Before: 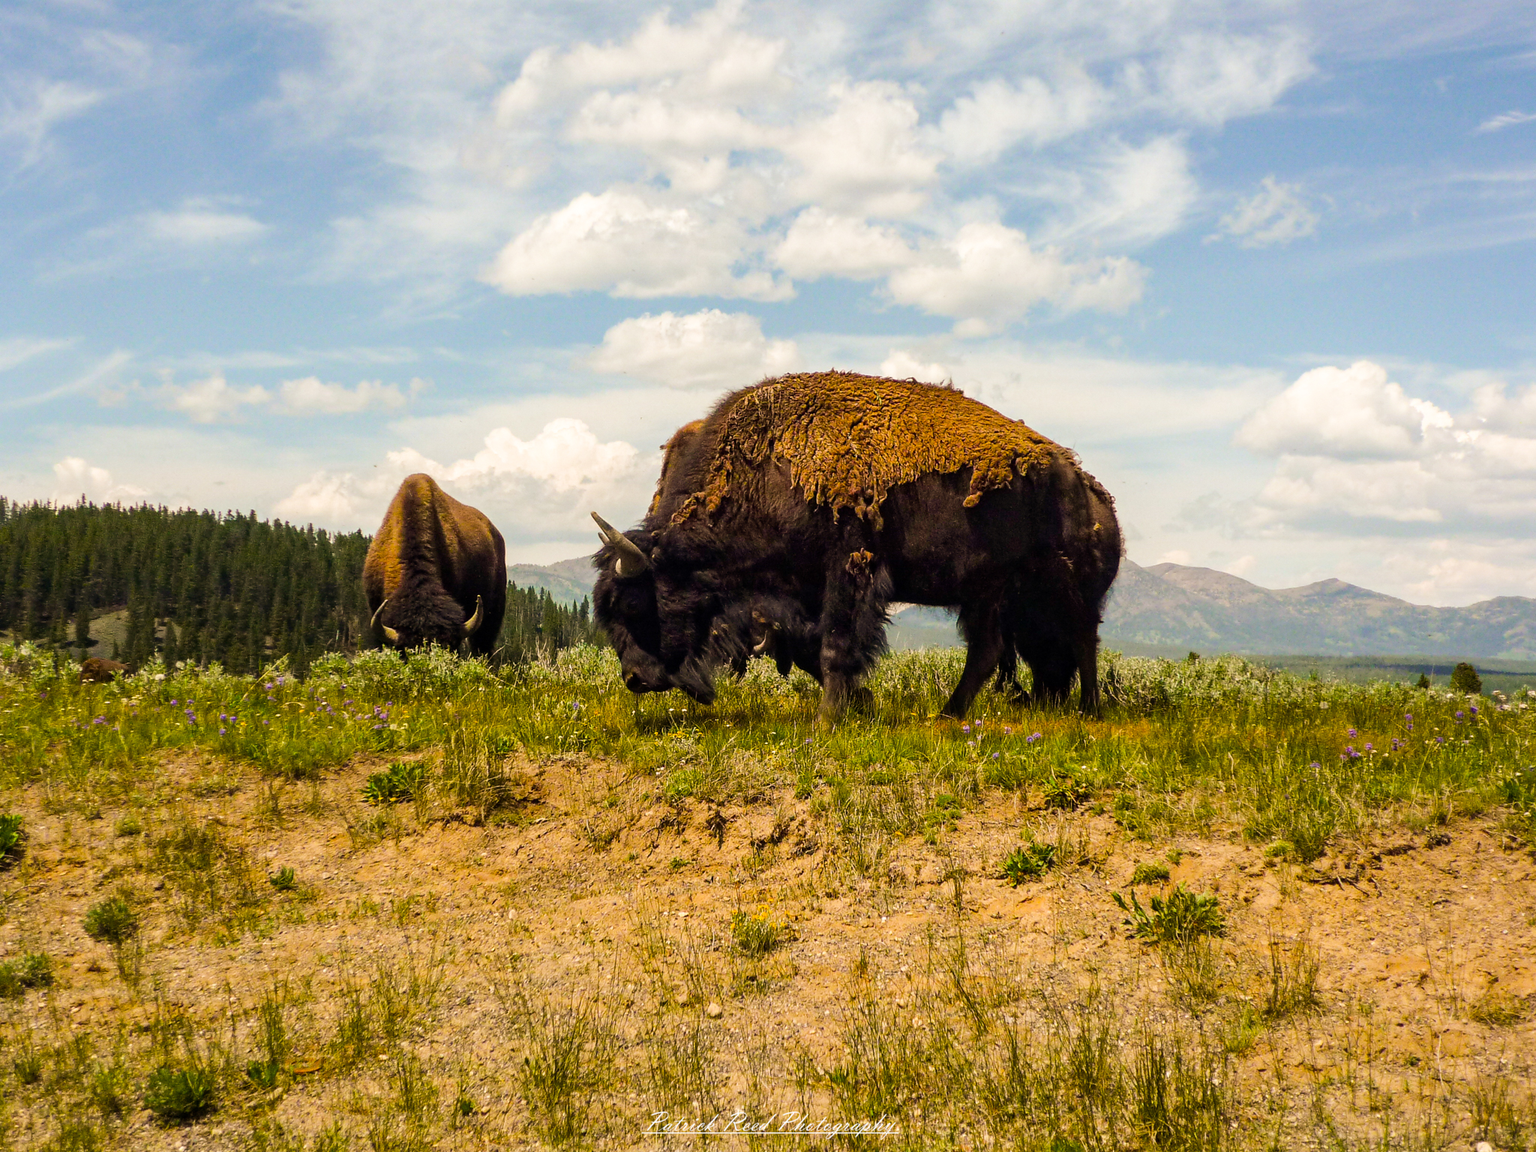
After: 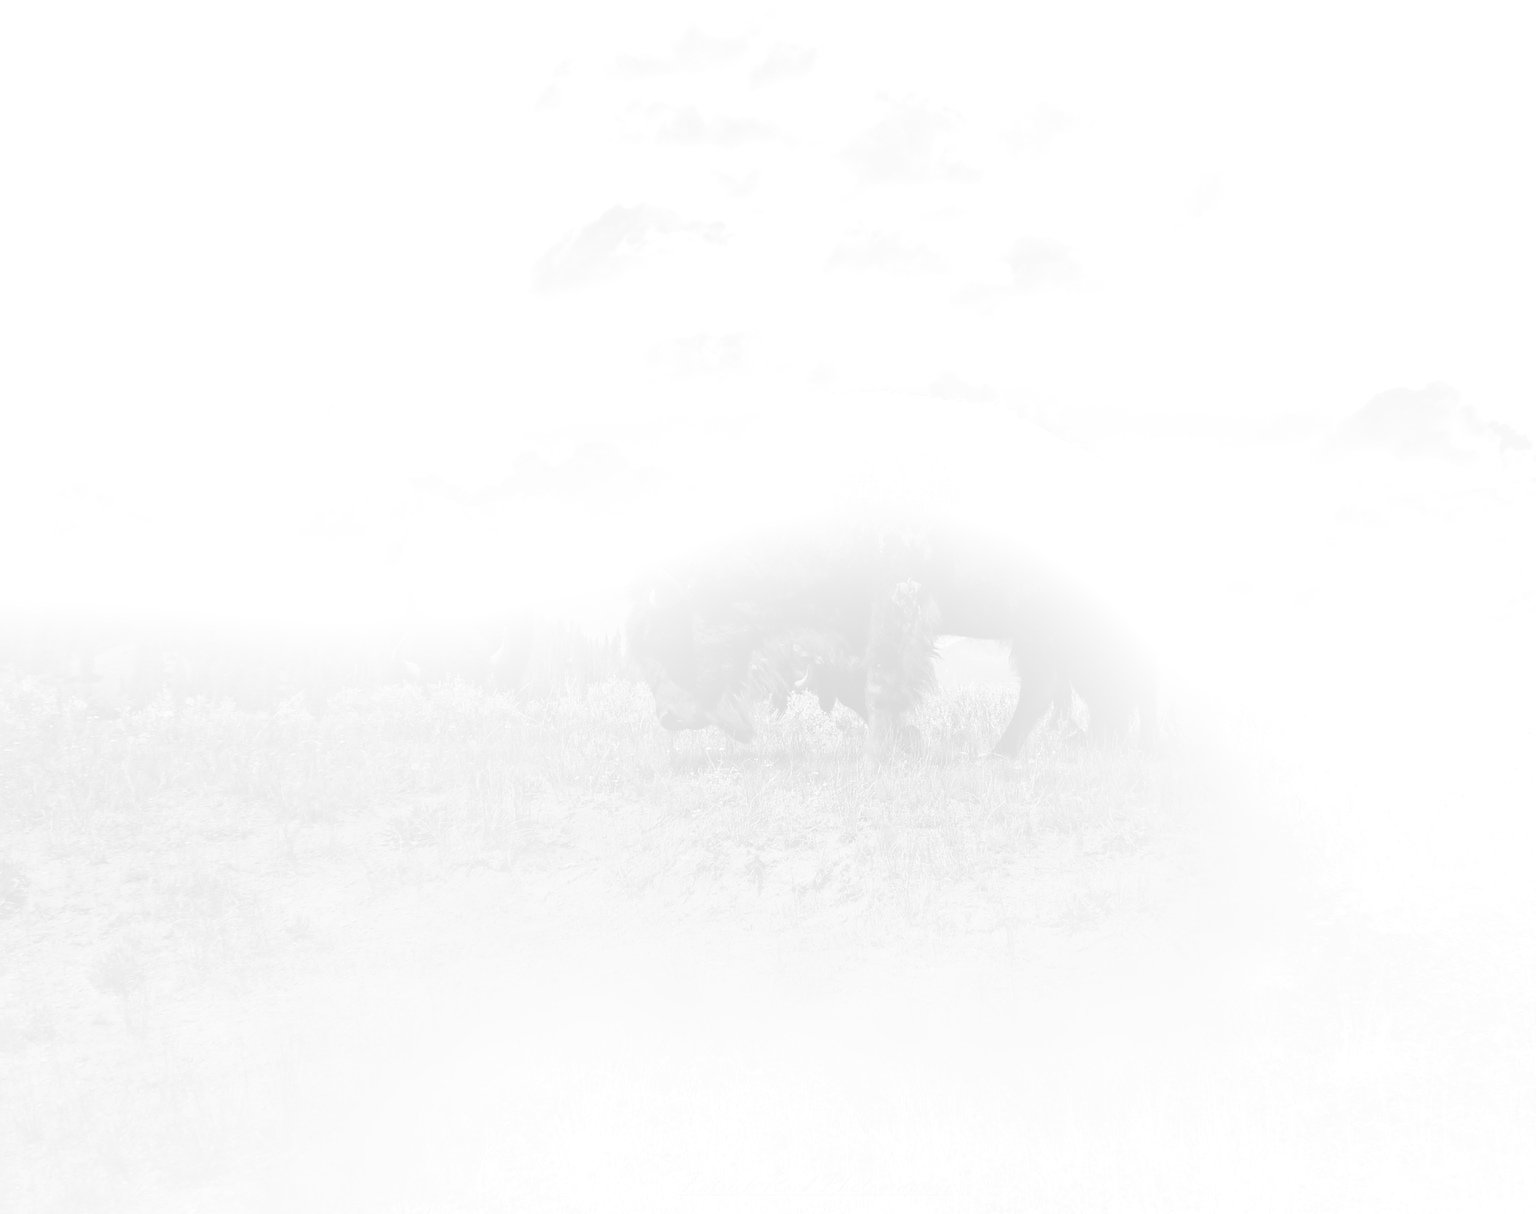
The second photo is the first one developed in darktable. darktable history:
exposure: exposure 0.376 EV, compensate highlight preservation false
bloom: size 70%, threshold 25%, strength 70%
crop and rotate: right 5.167%
white balance: red 0.986, blue 1.01
monochrome: on, module defaults
shadows and highlights: shadows 25, highlights -25
